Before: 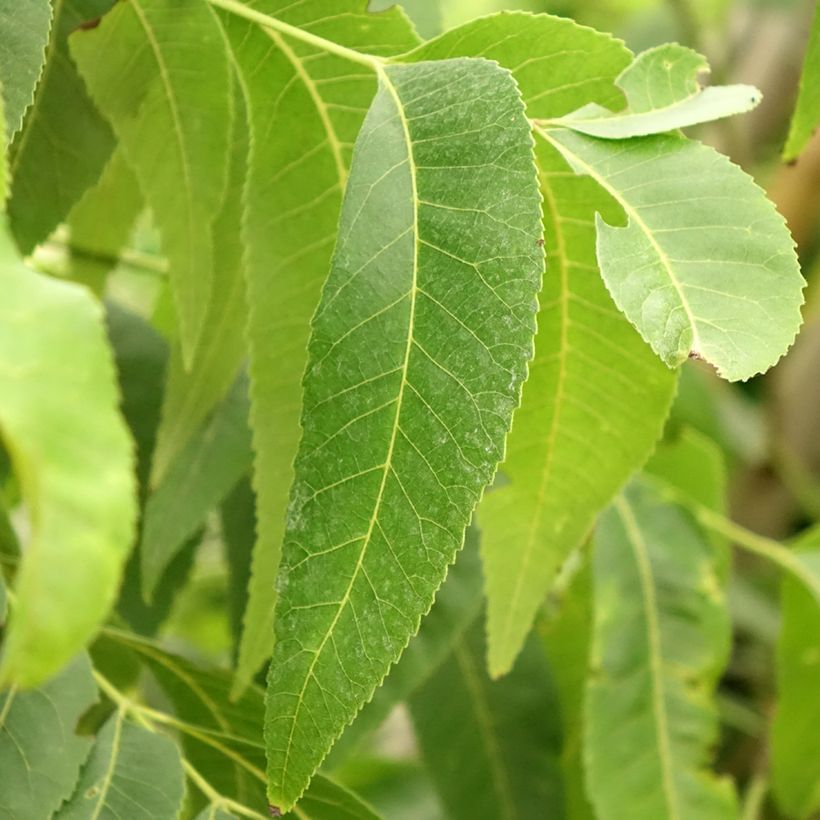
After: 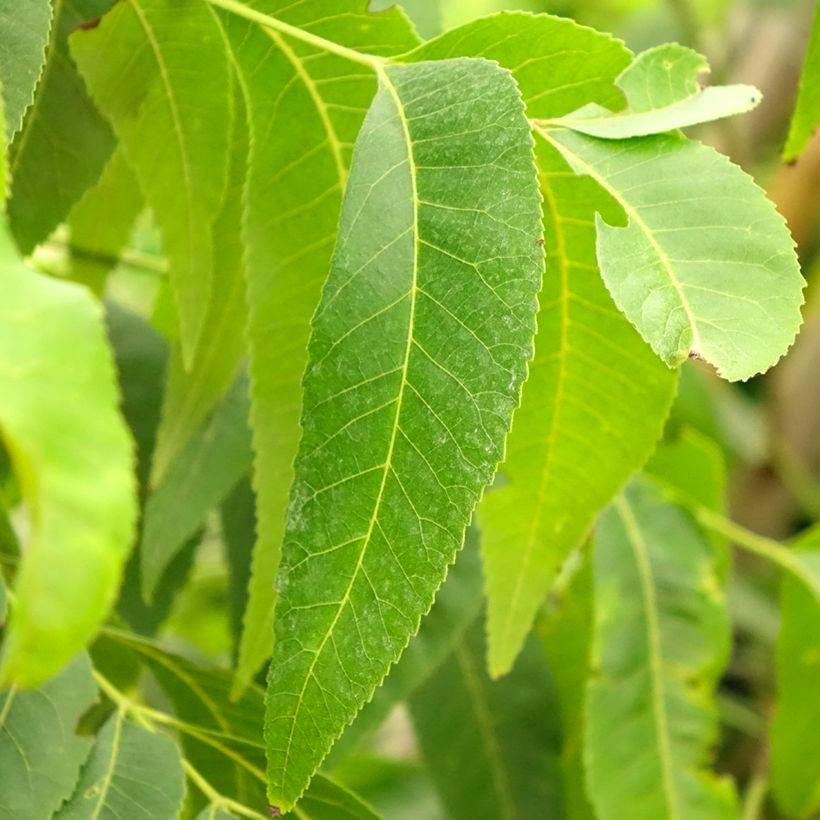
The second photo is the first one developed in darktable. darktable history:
contrast brightness saturation: brightness 0.09, saturation 0.19
color balance: gamma [0.9, 0.988, 0.975, 1.025], gain [1.05, 1, 1, 1]
